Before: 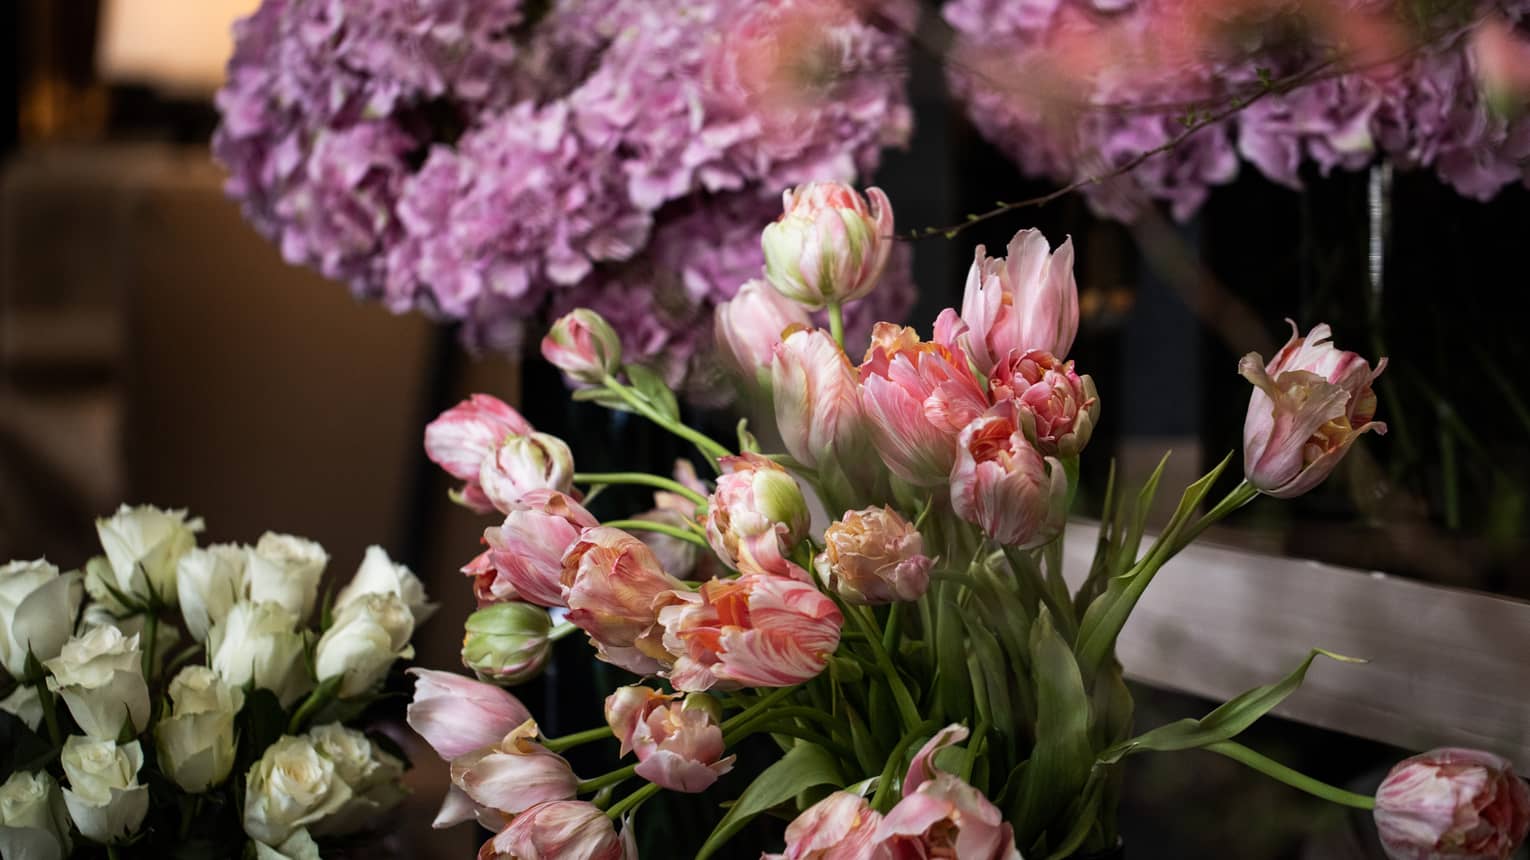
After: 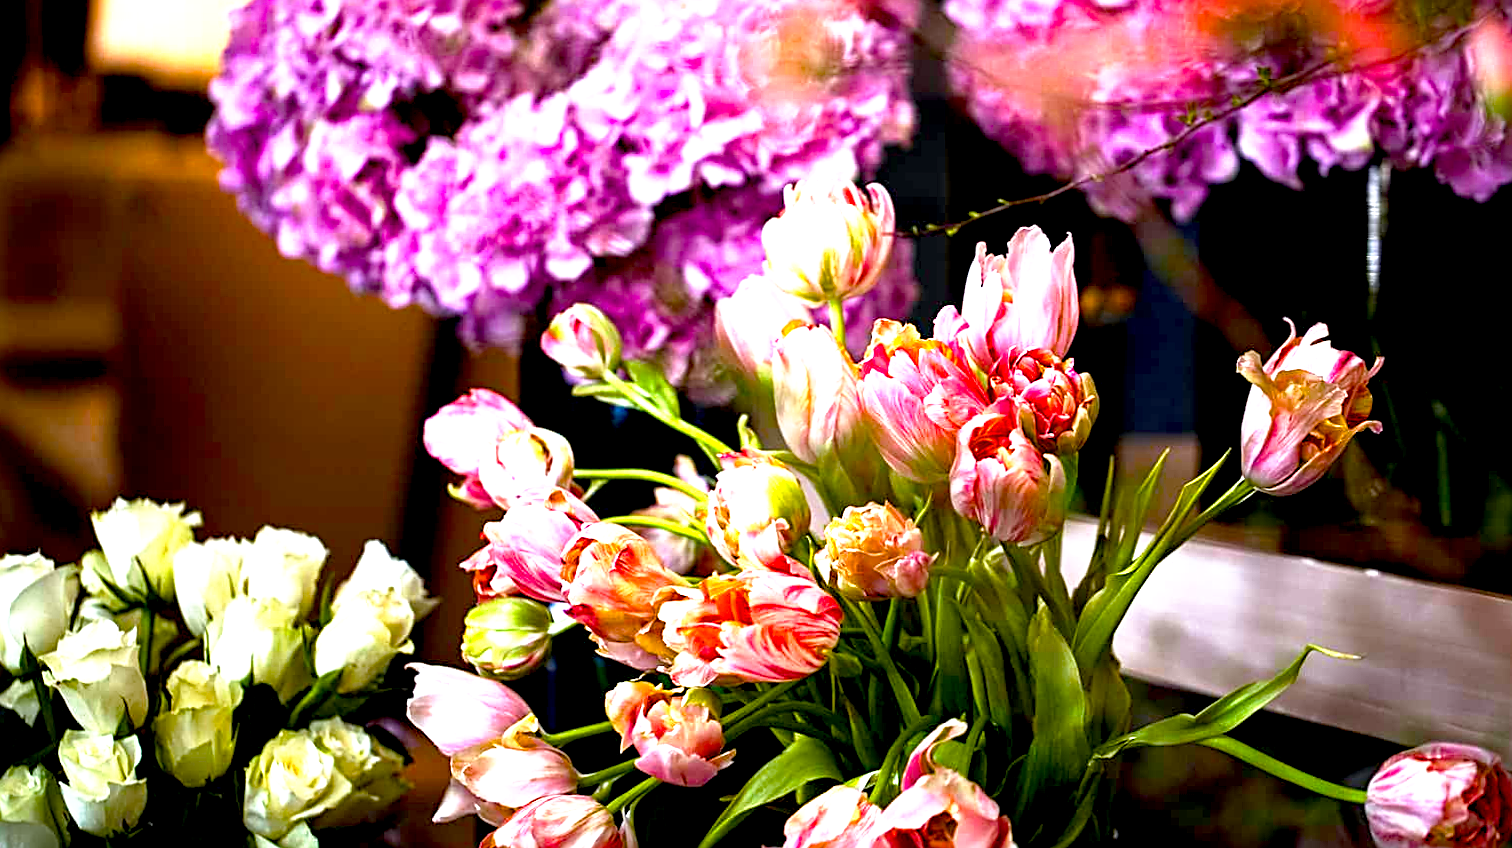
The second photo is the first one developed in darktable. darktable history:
color balance rgb: linear chroma grading › shadows 10%, linear chroma grading › highlights 10%, linear chroma grading › global chroma 15%, linear chroma grading › mid-tones 15%, perceptual saturation grading › global saturation 40%, perceptual saturation grading › highlights -25%, perceptual saturation grading › mid-tones 35%, perceptual saturation grading › shadows 35%, perceptual brilliance grading › global brilliance 11.29%, global vibrance 11.29%
sharpen: radius 2.543, amount 0.636
exposure: black level correction 0, exposure 1.1 EV, compensate highlight preservation false
crop: top 0.05%, bottom 0.098%
base curve: curves: ch0 [(0.017, 0) (0.425, 0.441) (0.844, 0.933) (1, 1)], preserve colors none
rotate and perspective: rotation 0.174°, lens shift (vertical) 0.013, lens shift (horizontal) 0.019, shear 0.001, automatic cropping original format, crop left 0.007, crop right 0.991, crop top 0.016, crop bottom 0.997
white balance: red 0.976, blue 1.04
